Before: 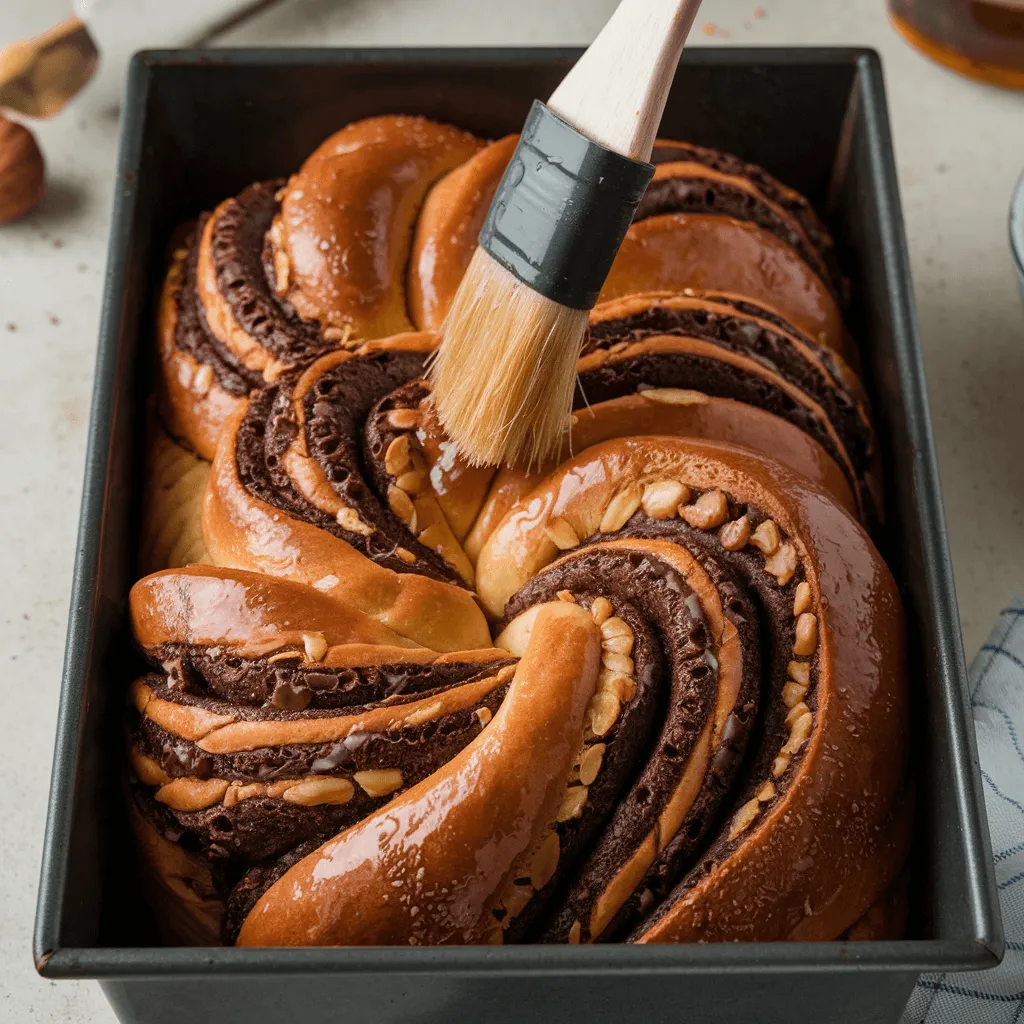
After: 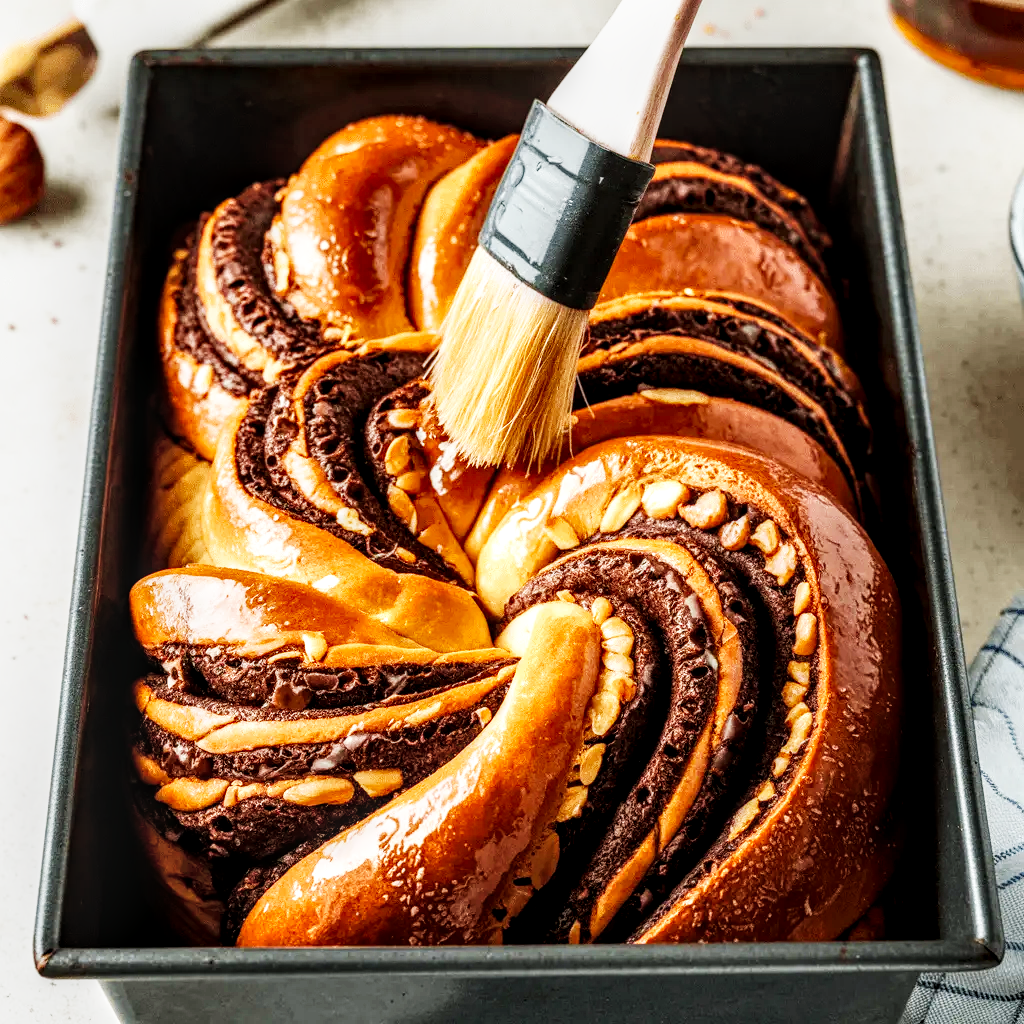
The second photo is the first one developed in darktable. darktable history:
contrast equalizer: octaves 7, y [[0.5 ×6], [0.5 ×6], [0.5, 0.5, 0.501, 0.545, 0.707, 0.863], [0 ×6], [0 ×6]], mix -0.991
local contrast: highlights 23%, detail 150%
base curve: curves: ch0 [(0, 0) (0.007, 0.004) (0.027, 0.03) (0.046, 0.07) (0.207, 0.54) (0.442, 0.872) (0.673, 0.972) (1, 1)], preserve colors none
